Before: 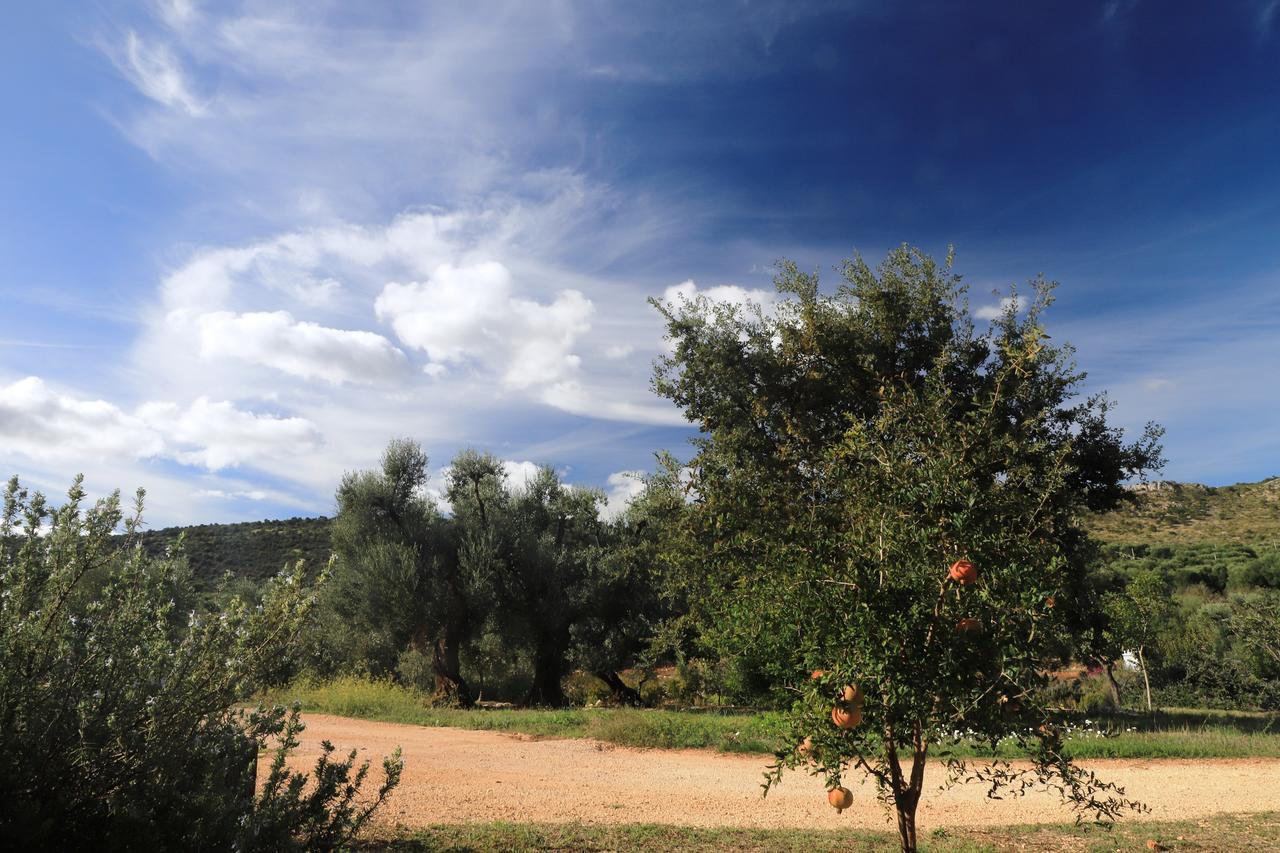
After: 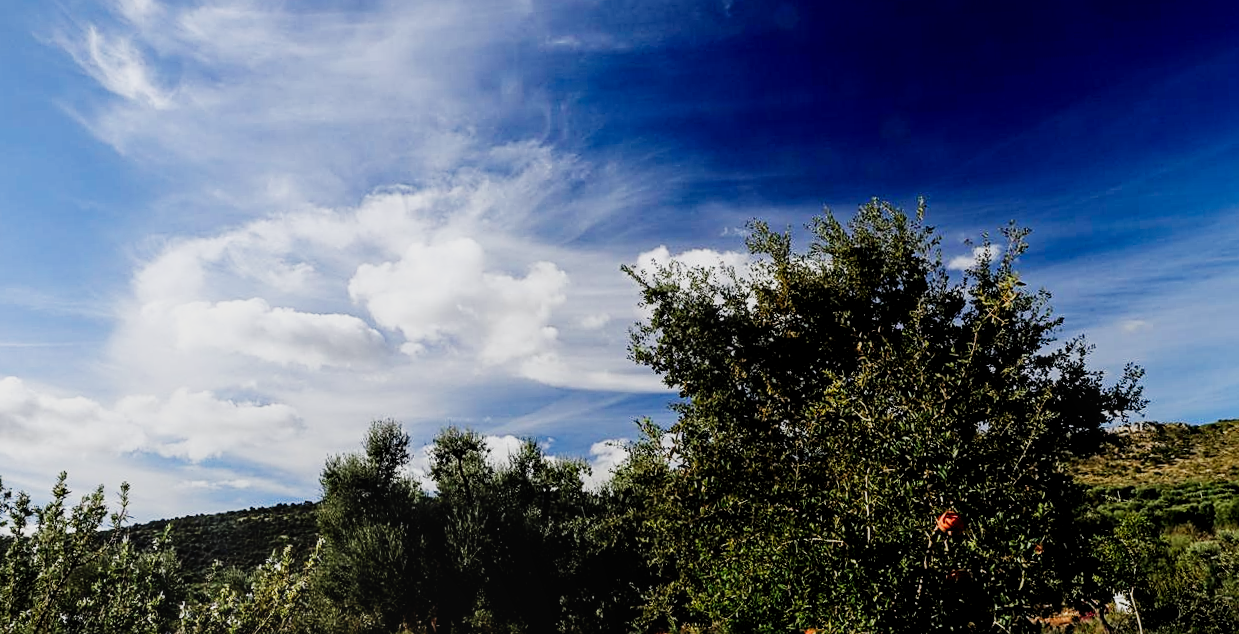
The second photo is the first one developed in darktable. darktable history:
local contrast: on, module defaults
exposure: black level correction 0.009, exposure -0.159 EV, compensate highlight preservation false
sharpen: on, module defaults
crop: bottom 19.644%
rotate and perspective: rotation -3°, crop left 0.031, crop right 0.968, crop top 0.07, crop bottom 0.93
sigmoid: contrast 2, skew -0.2, preserve hue 0%, red attenuation 0.1, red rotation 0.035, green attenuation 0.1, green rotation -0.017, blue attenuation 0.15, blue rotation -0.052, base primaries Rec2020
haze removal: compatibility mode true, adaptive false
